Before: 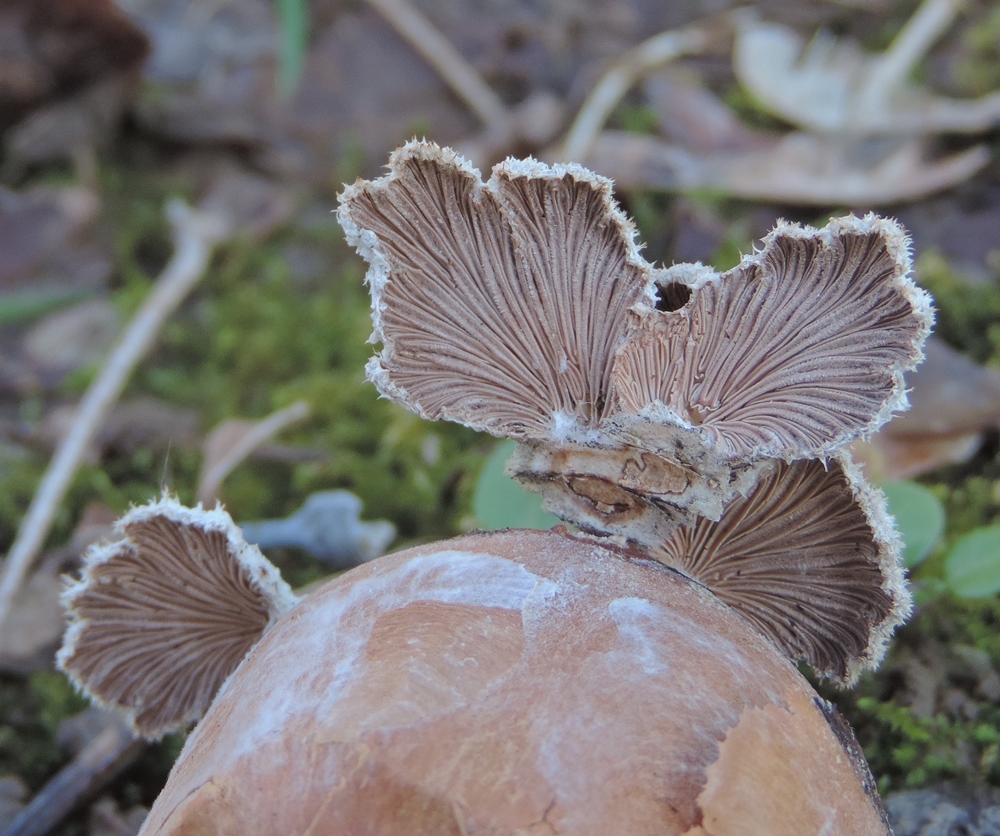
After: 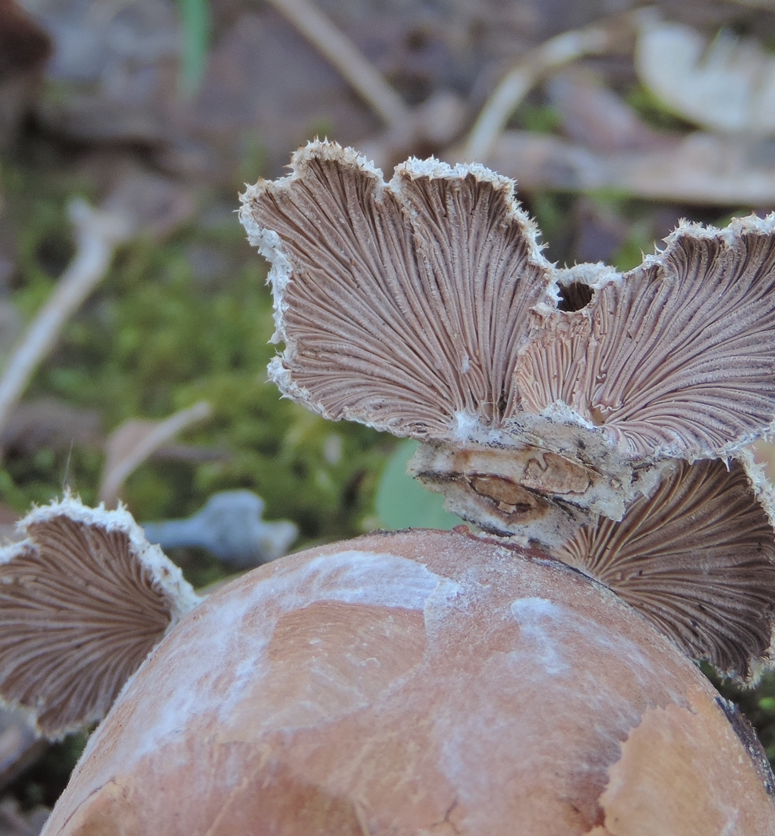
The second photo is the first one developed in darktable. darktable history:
crop: left 9.879%, right 12.594%
